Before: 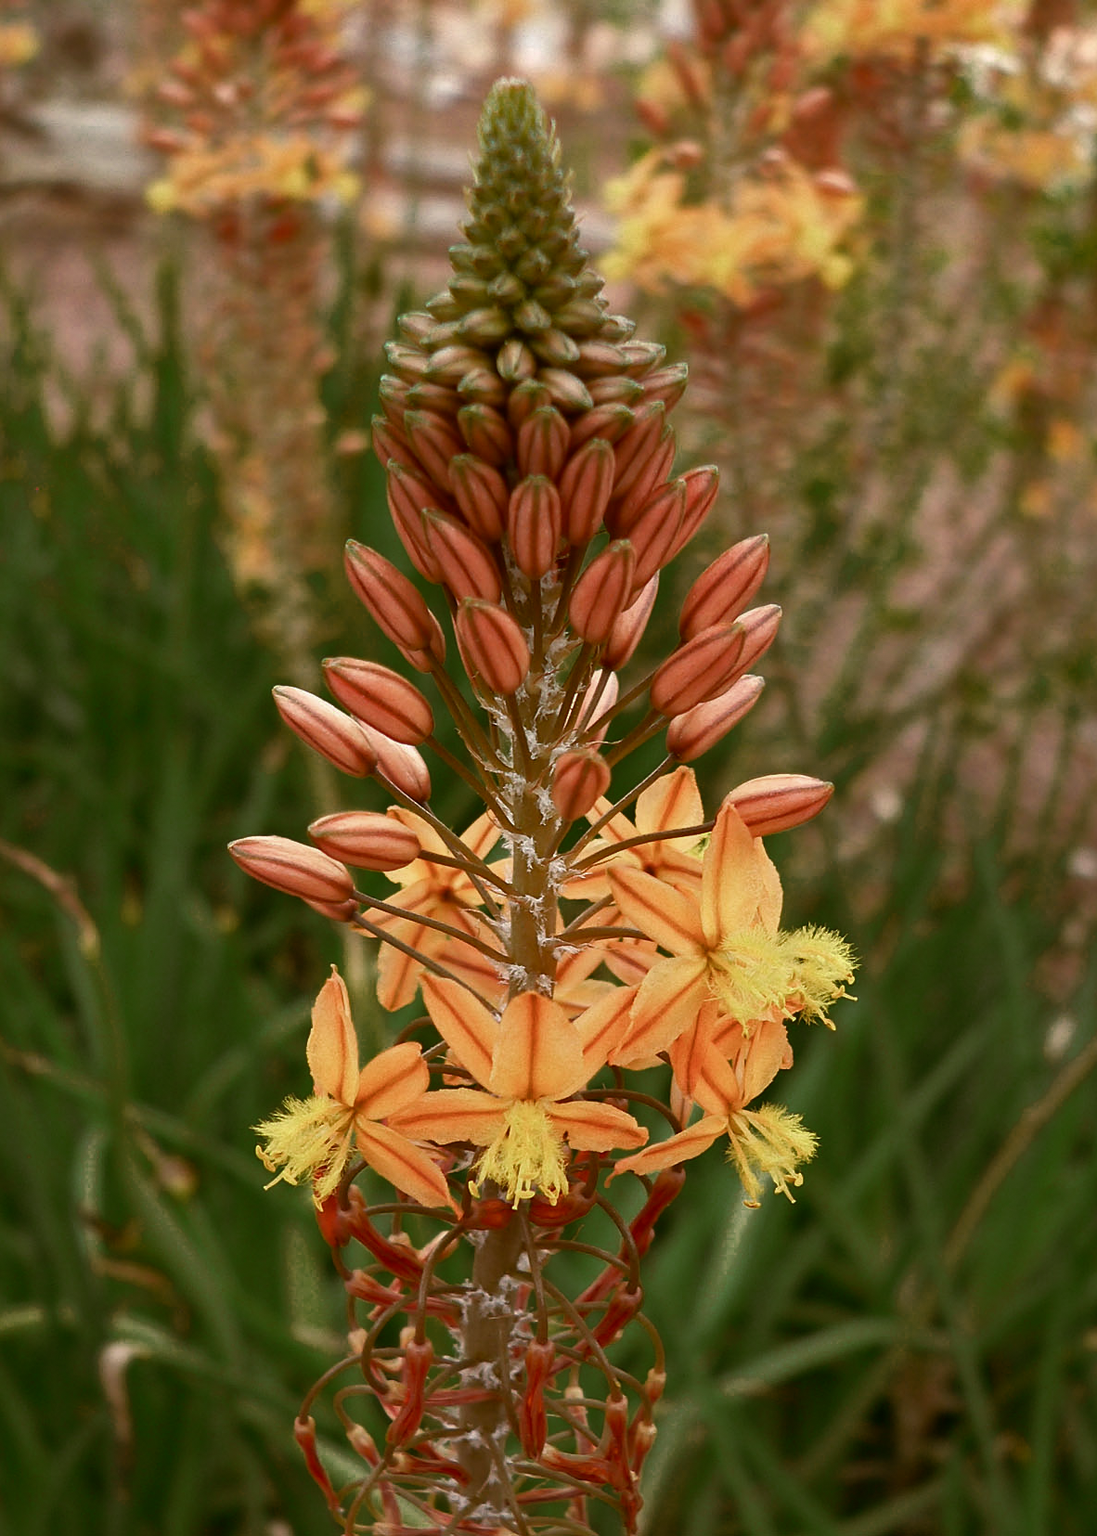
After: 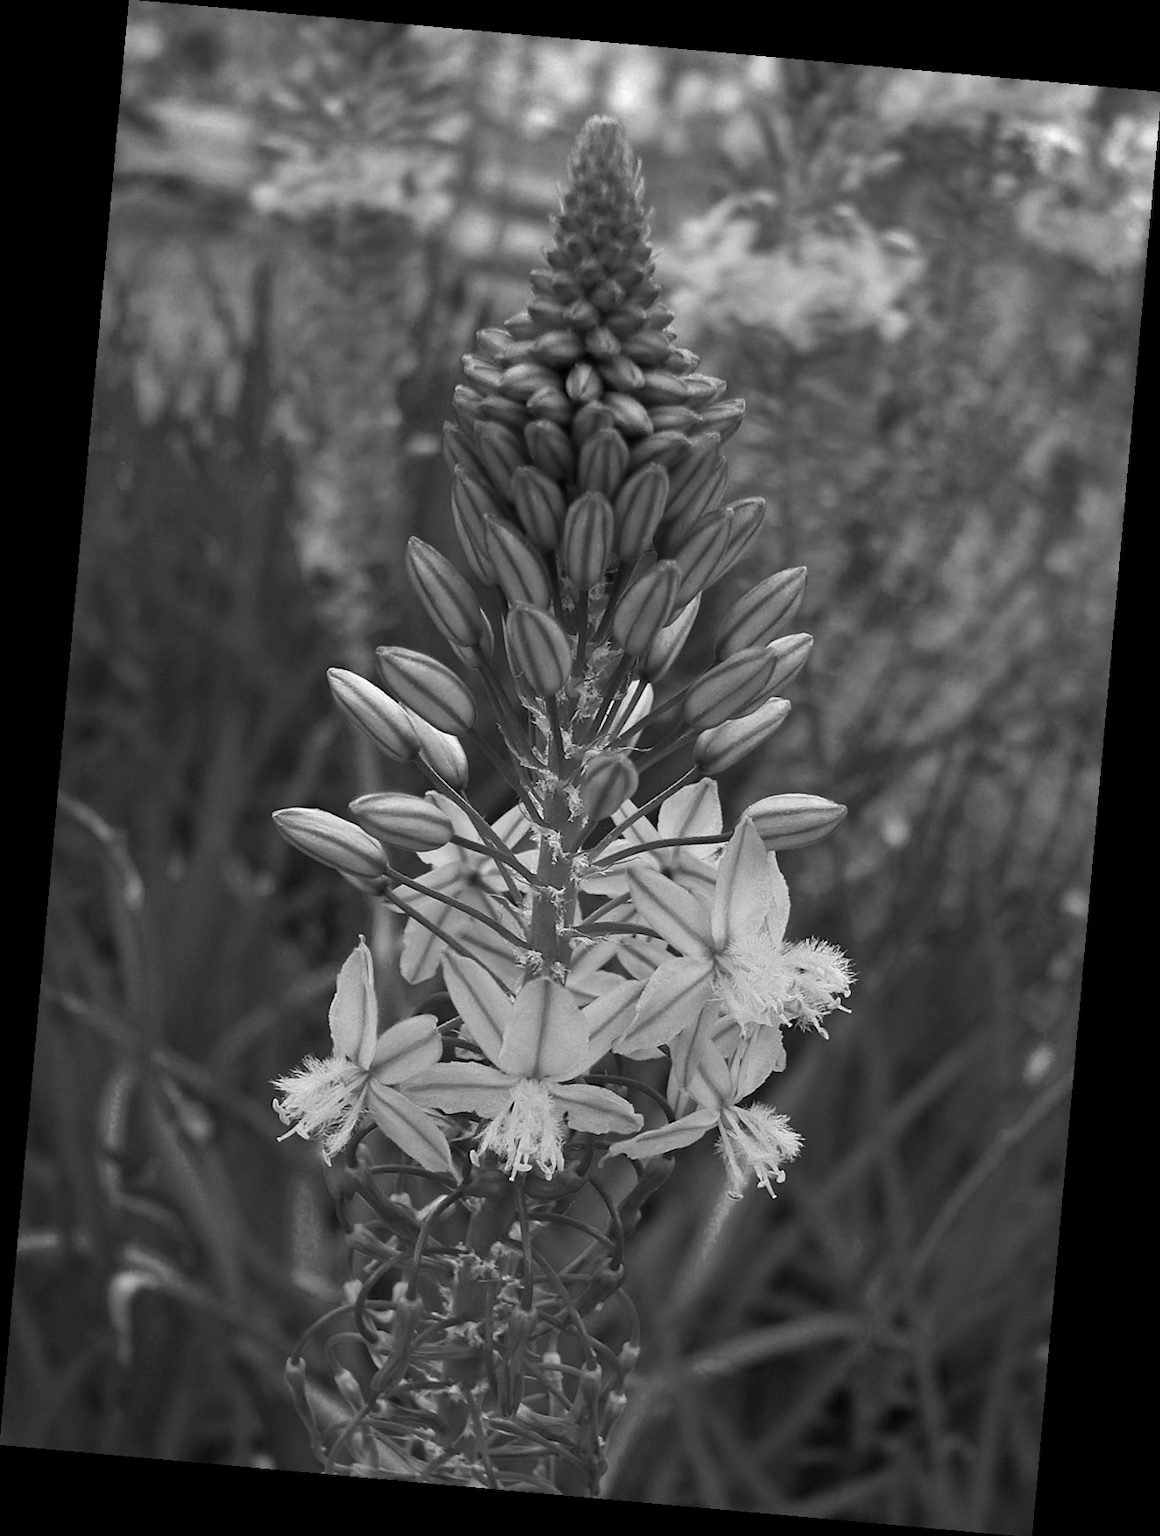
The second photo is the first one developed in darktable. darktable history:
monochrome: on, module defaults
haze removal: compatibility mode true, adaptive false
rotate and perspective: rotation 5.12°, automatic cropping off
